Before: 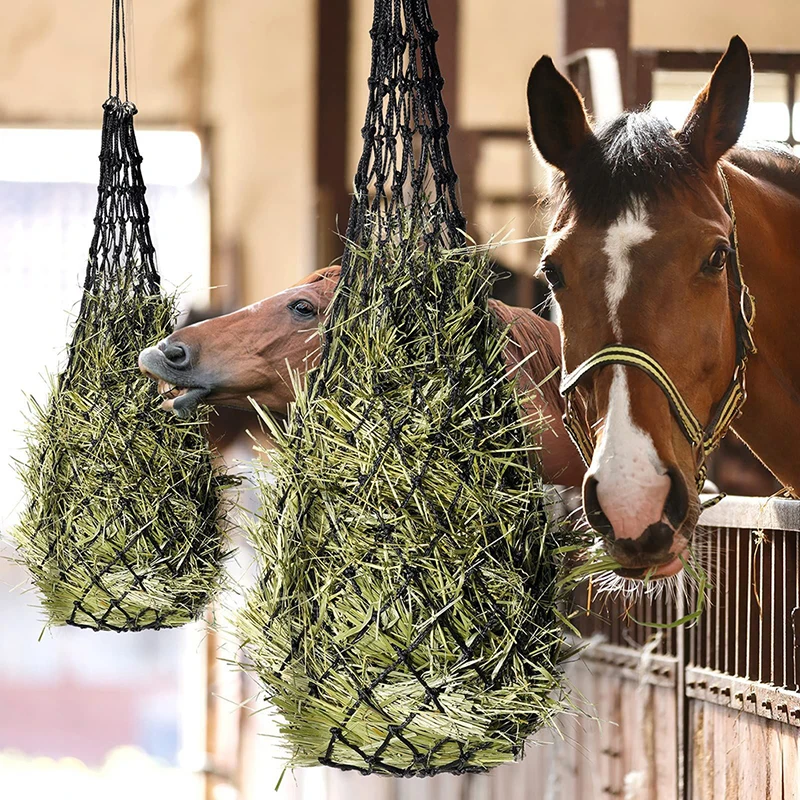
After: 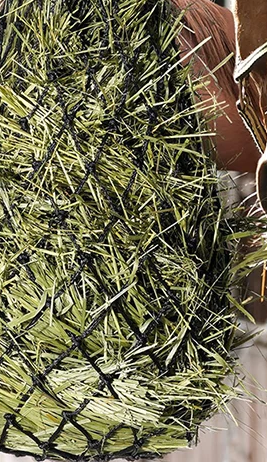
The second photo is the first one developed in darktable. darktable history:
crop: left 40.873%, top 39.337%, right 25.712%, bottom 2.831%
